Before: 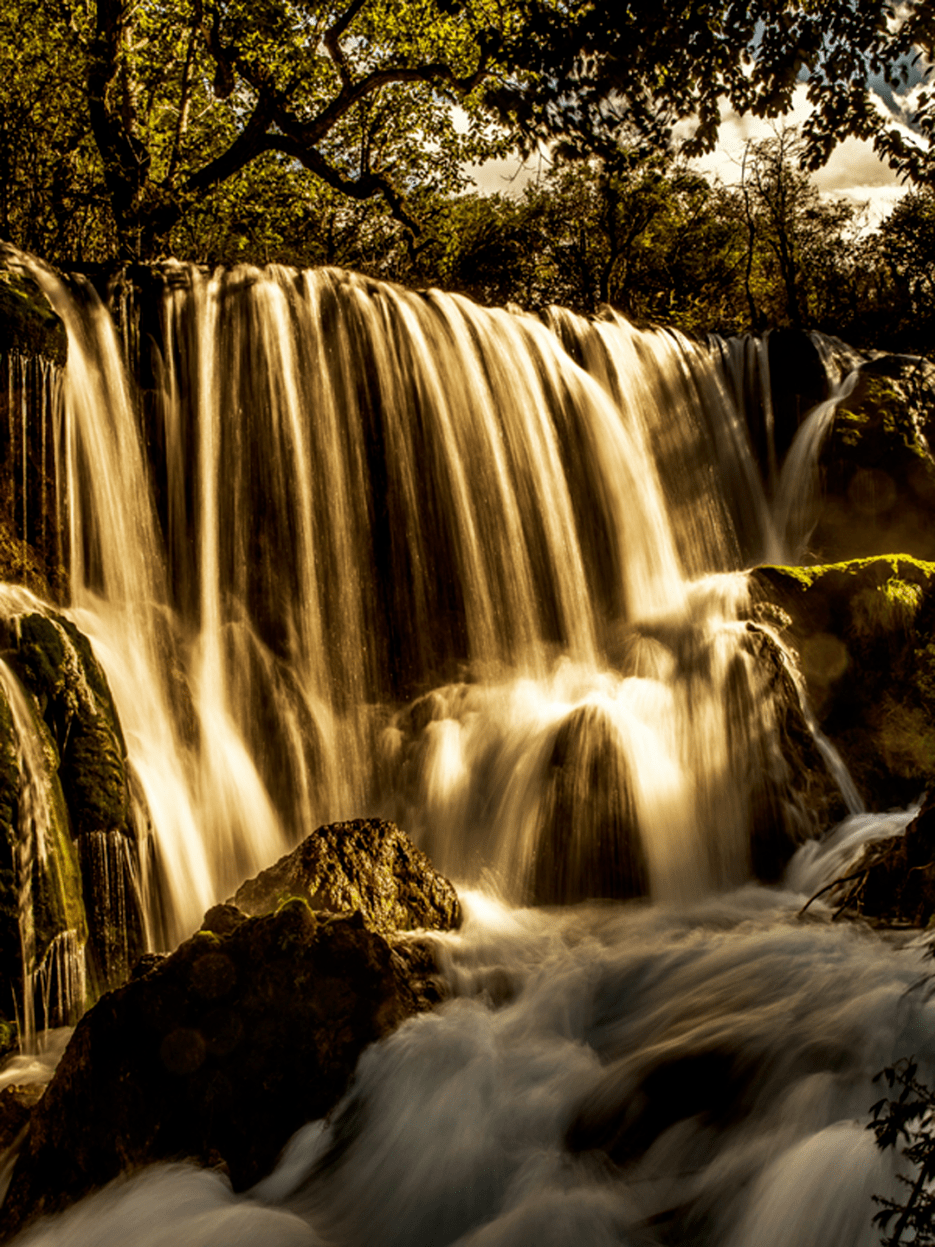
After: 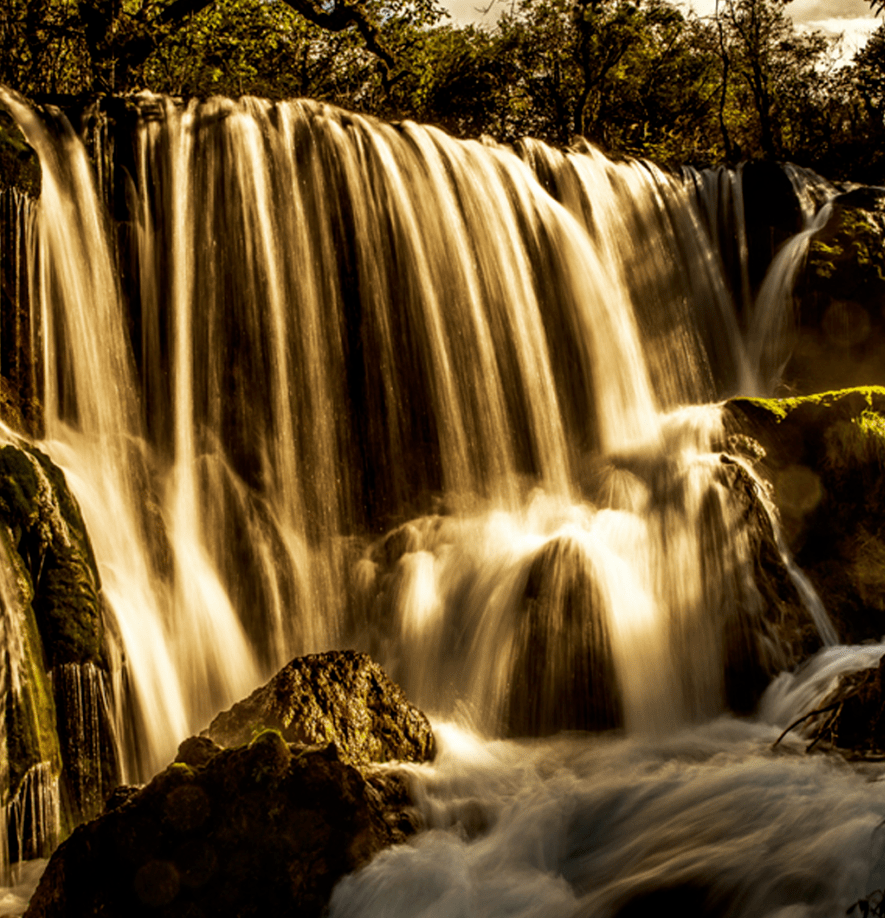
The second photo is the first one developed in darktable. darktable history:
crop and rotate: left 2.862%, top 13.48%, right 2.4%, bottom 12.877%
